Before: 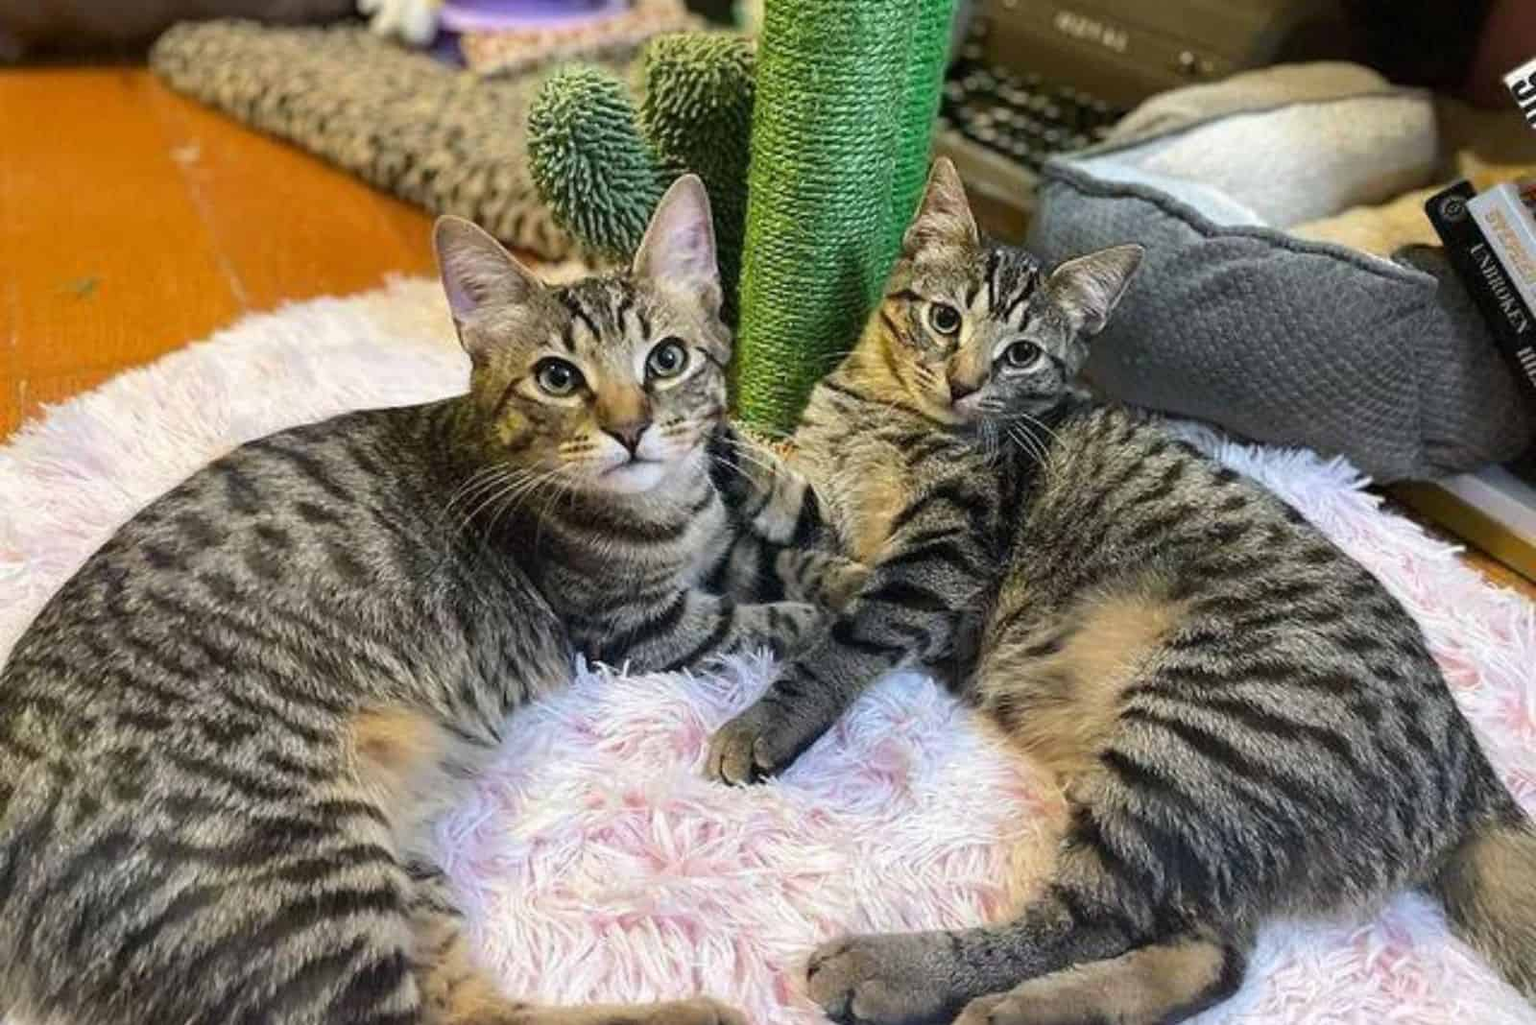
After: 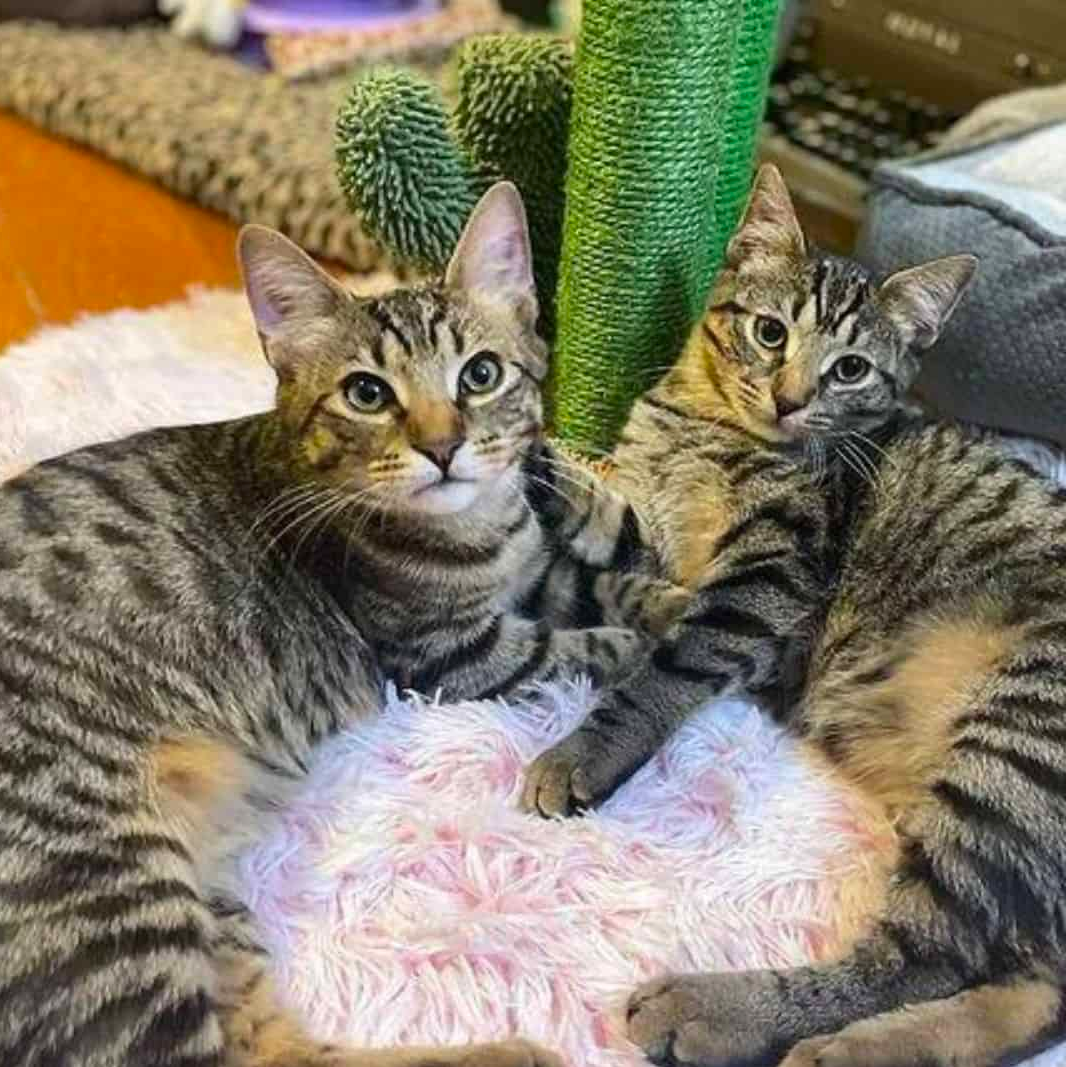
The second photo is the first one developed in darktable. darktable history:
crop and rotate: left 13.453%, right 19.92%
contrast brightness saturation: contrast 0.044, saturation 0.165
